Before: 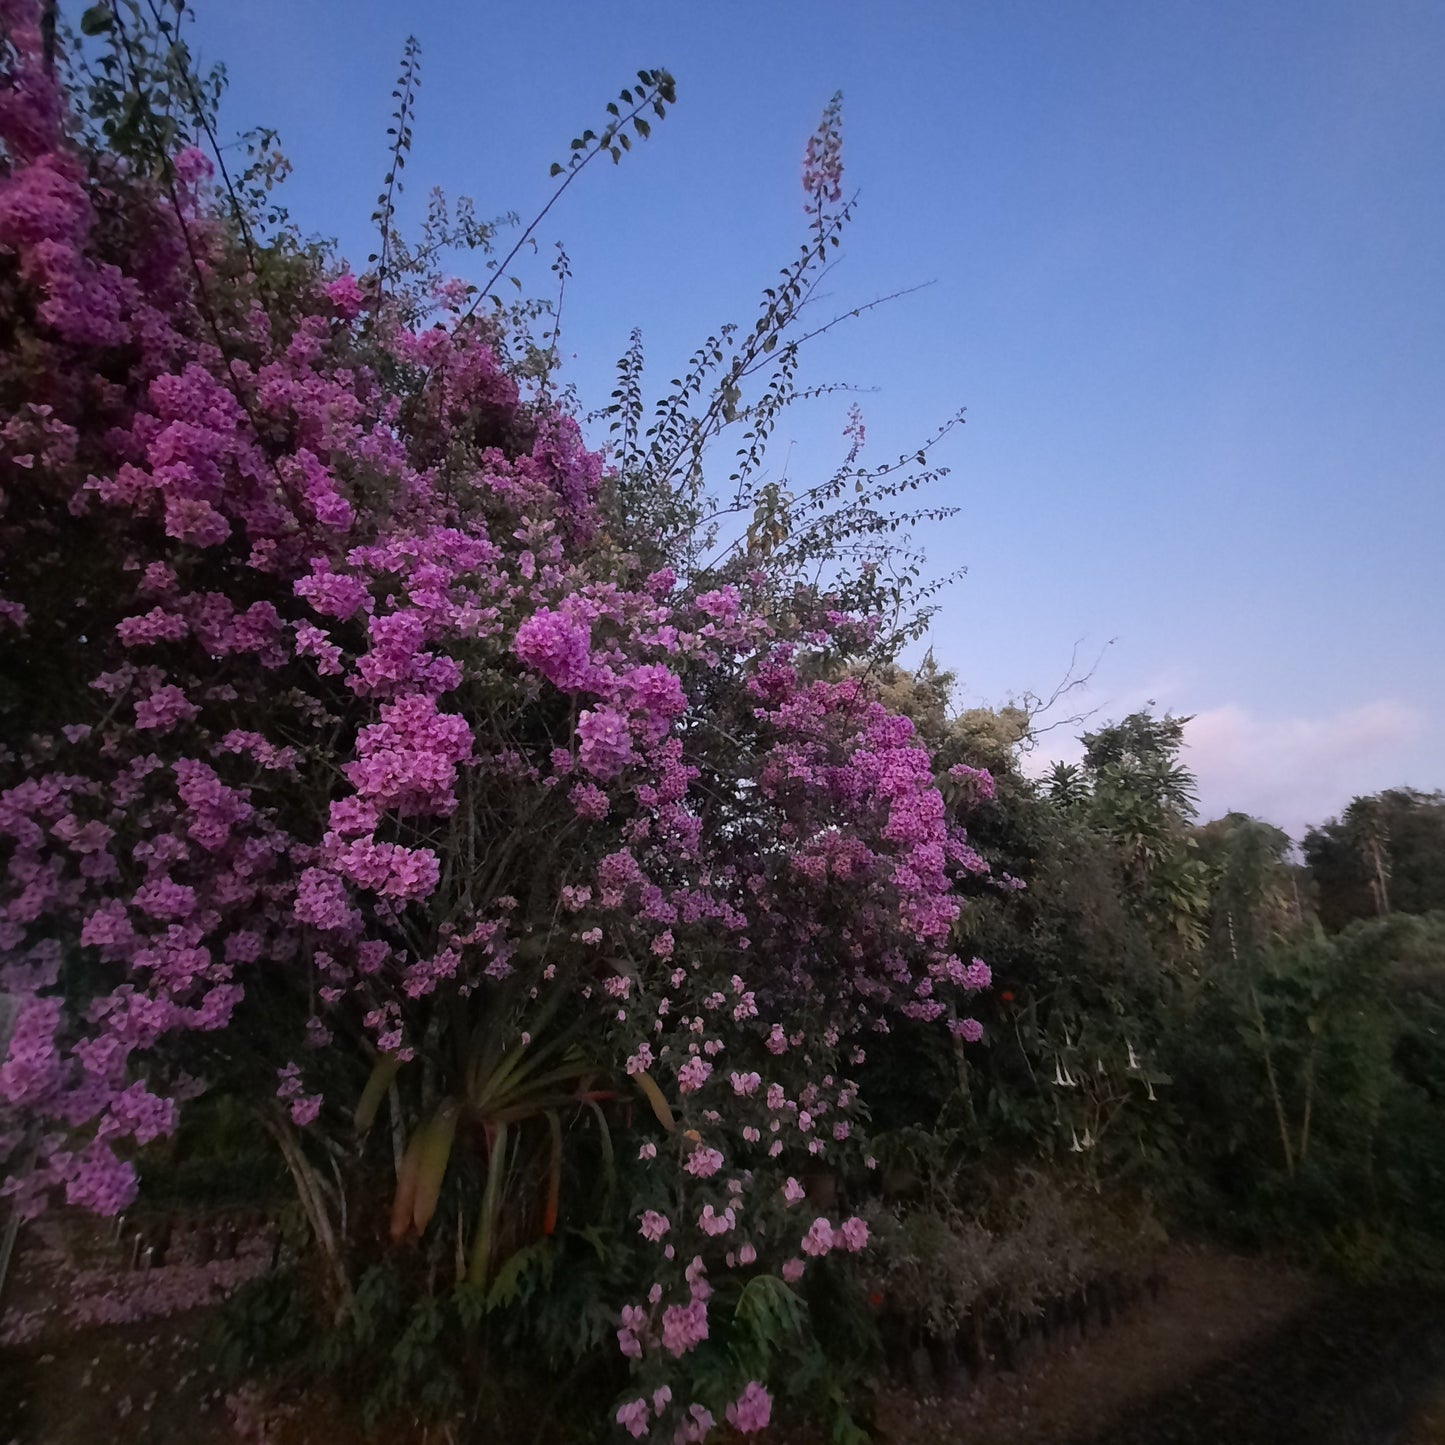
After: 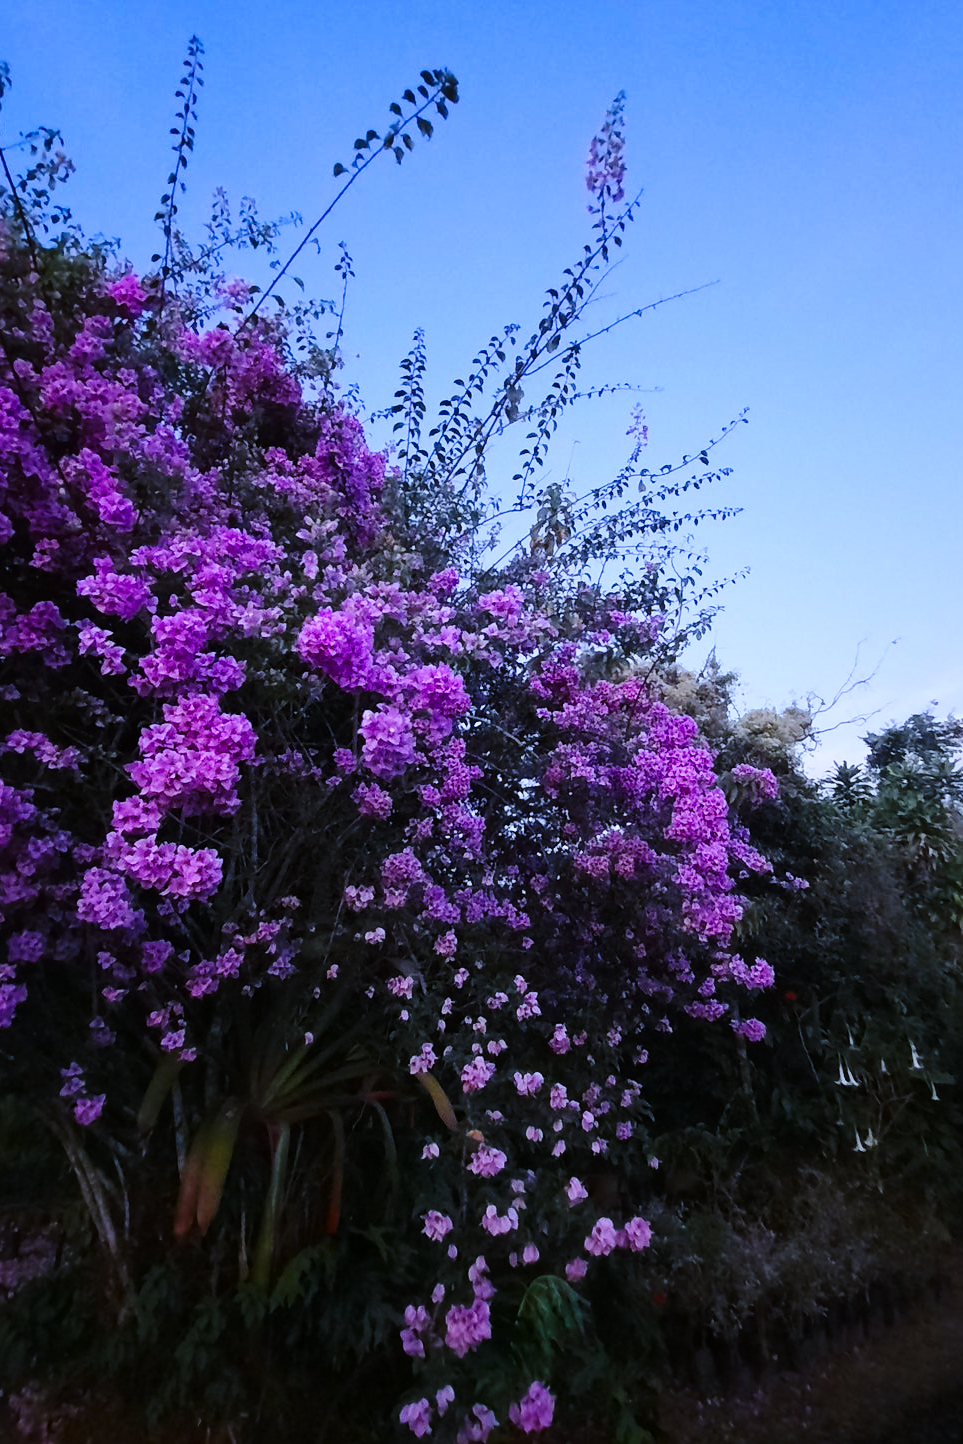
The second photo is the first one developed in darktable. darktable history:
crop and rotate: left 15.055%, right 18.278%
base curve: curves: ch0 [(0, 0) (0.036, 0.025) (0.121, 0.166) (0.206, 0.329) (0.605, 0.79) (1, 1)], preserve colors none
white balance: red 0.871, blue 1.249
contrast brightness saturation: saturation 0.1
